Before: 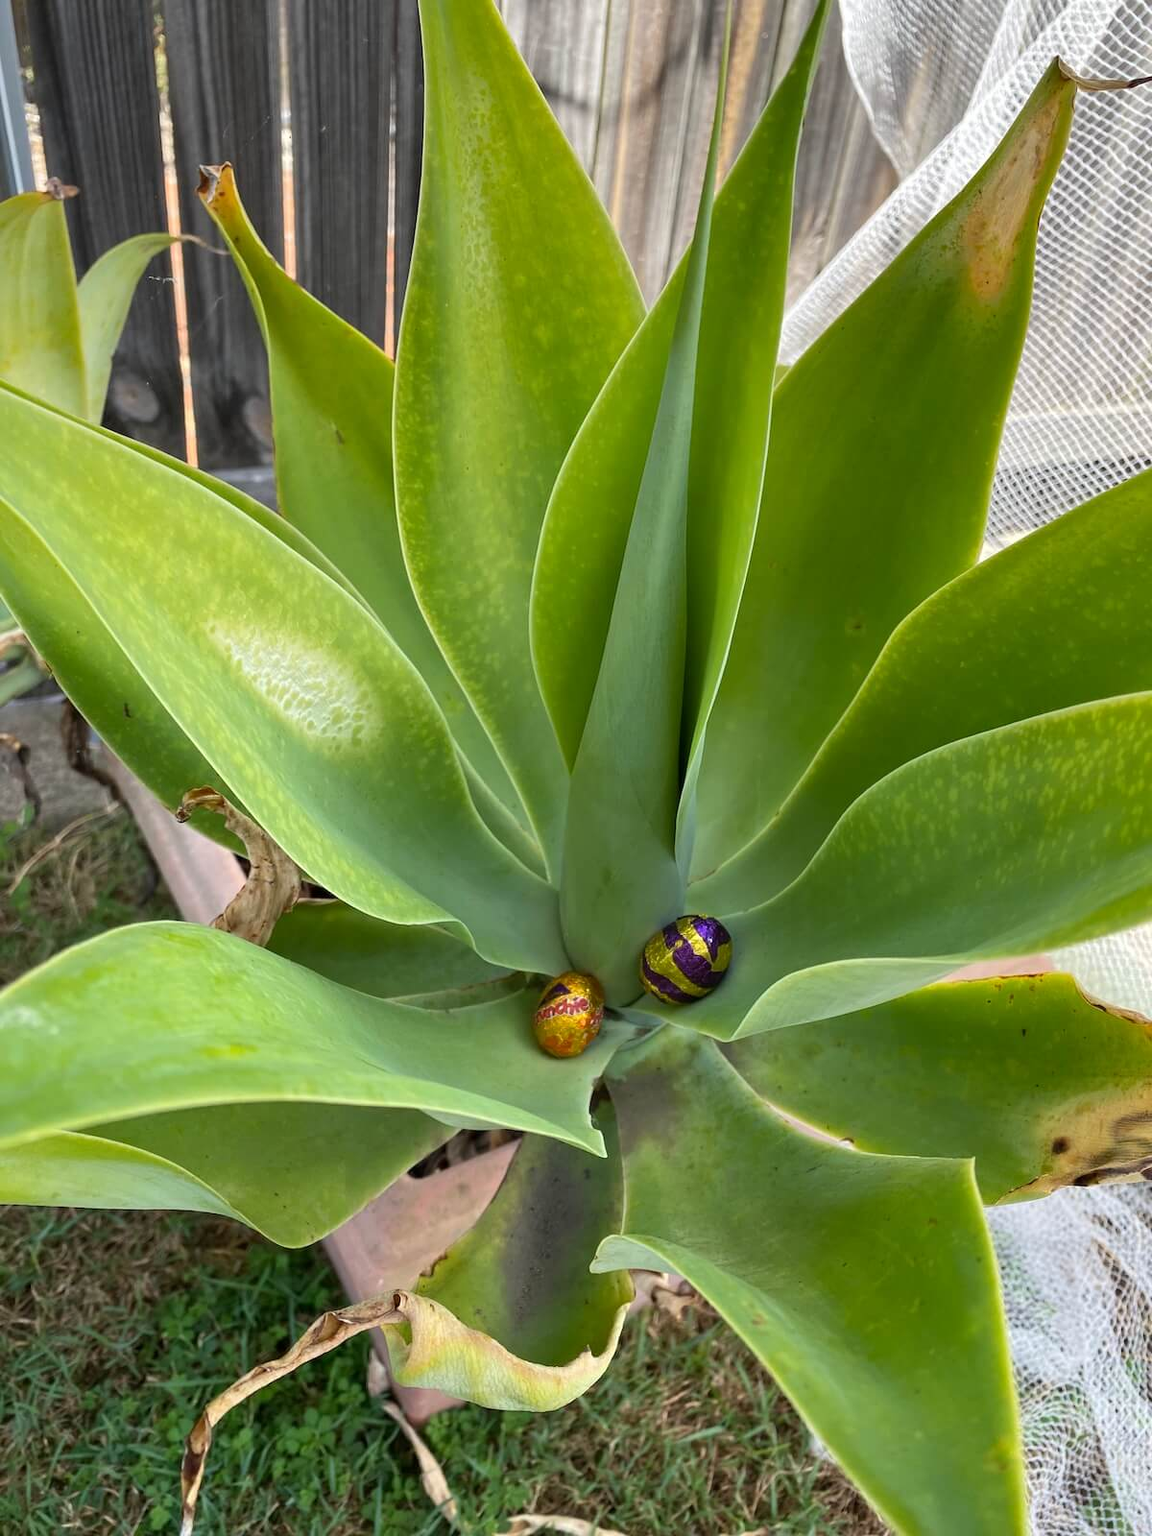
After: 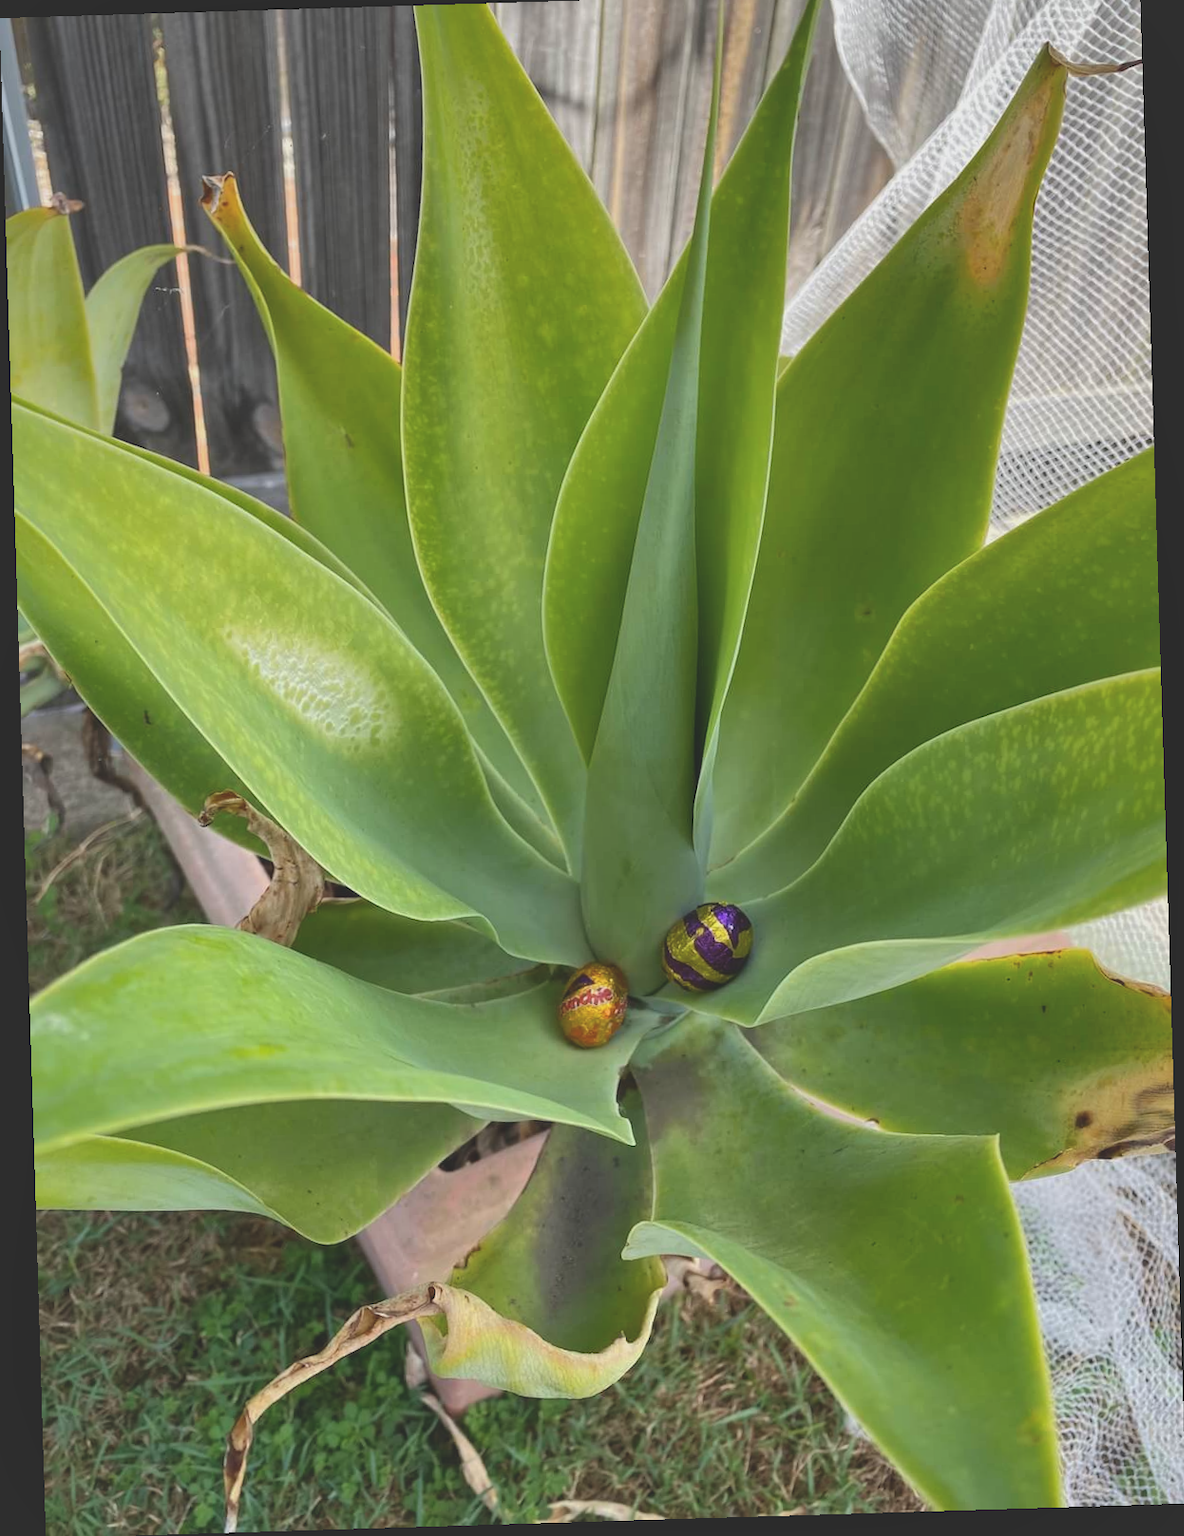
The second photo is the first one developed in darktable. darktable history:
crop: top 1.049%, right 0.001%
rotate and perspective: rotation -1.75°, automatic cropping off
color balance: lift [1.01, 1, 1, 1], gamma [1.097, 1, 1, 1], gain [0.85, 1, 1, 1]
shadows and highlights: on, module defaults
